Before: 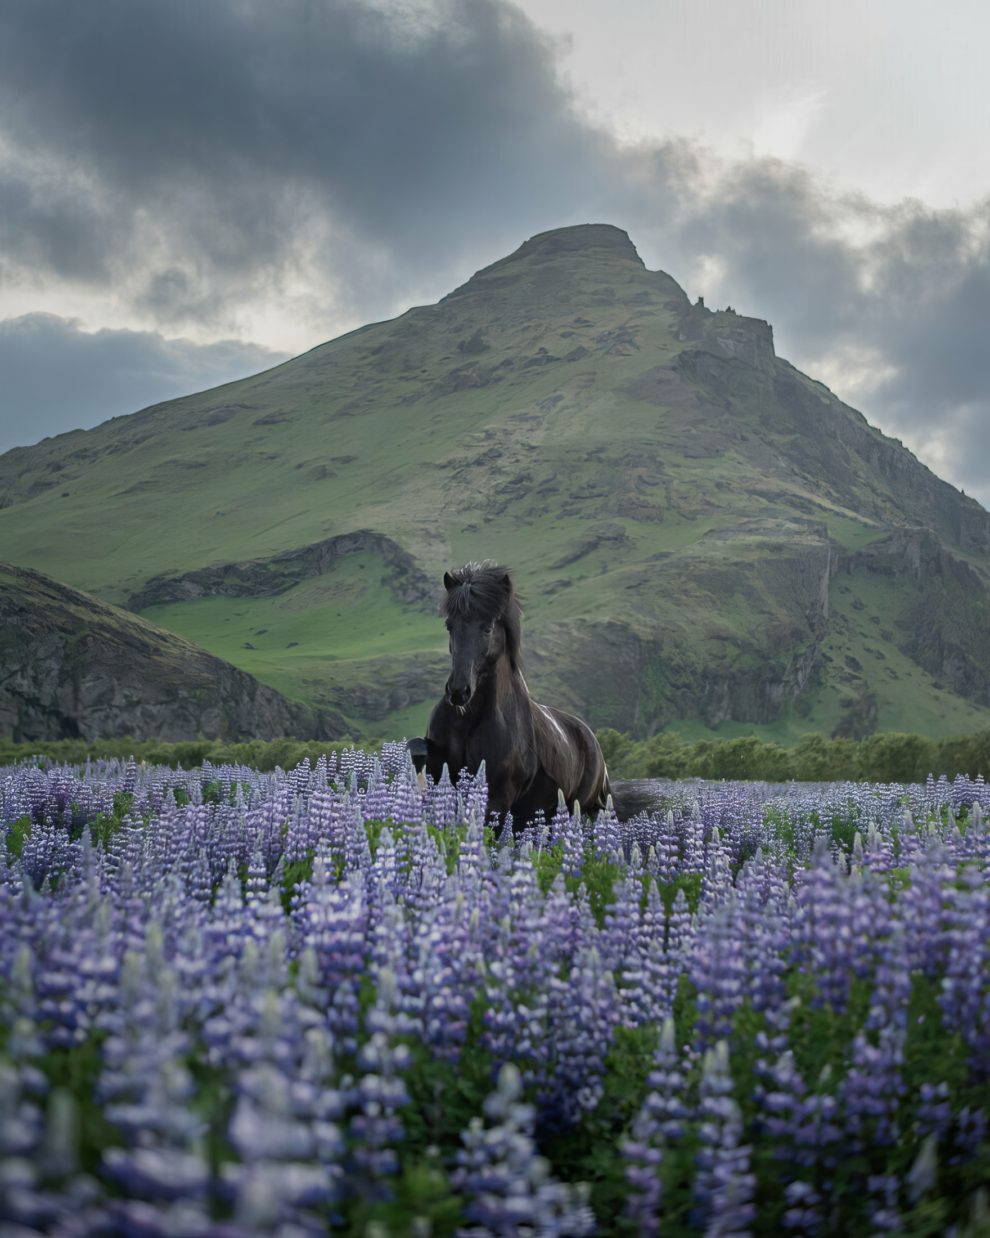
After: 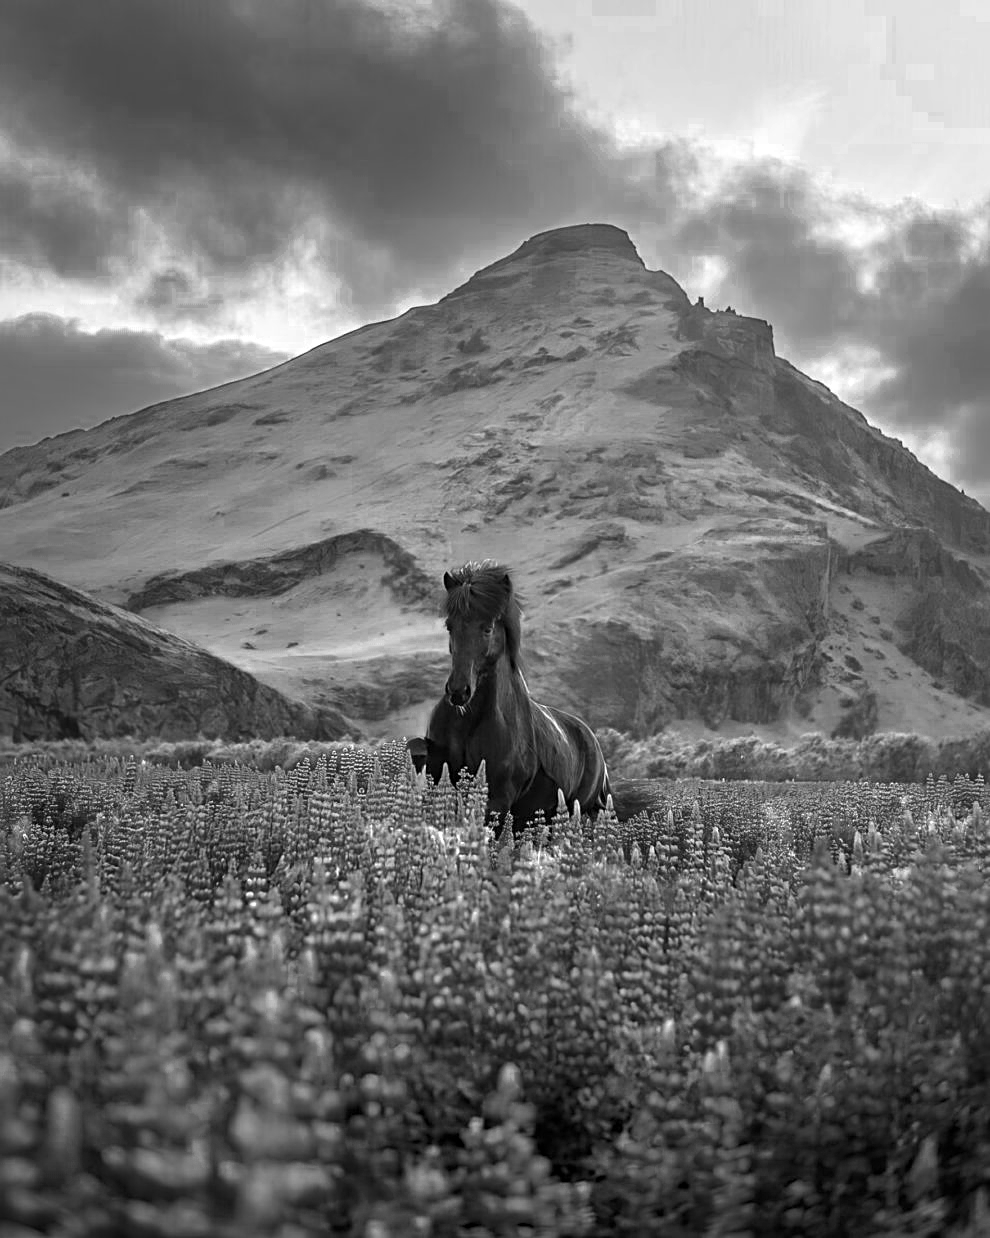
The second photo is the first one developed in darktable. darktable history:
color zones: curves: ch0 [(0, 0.554) (0.146, 0.662) (0.293, 0.86) (0.503, 0.774) (0.637, 0.106) (0.74, 0.072) (0.866, 0.488) (0.998, 0.569)]; ch1 [(0, 0) (0.143, 0) (0.286, 0) (0.429, 0) (0.571, 0) (0.714, 0) (0.857, 0)]
local contrast: mode bilateral grid, contrast 20, coarseness 50, detail 120%, midtone range 0.2
exposure: black level correction 0, exposure 0.2 EV, compensate exposure bias true, compensate highlight preservation false
sharpen: on, module defaults
